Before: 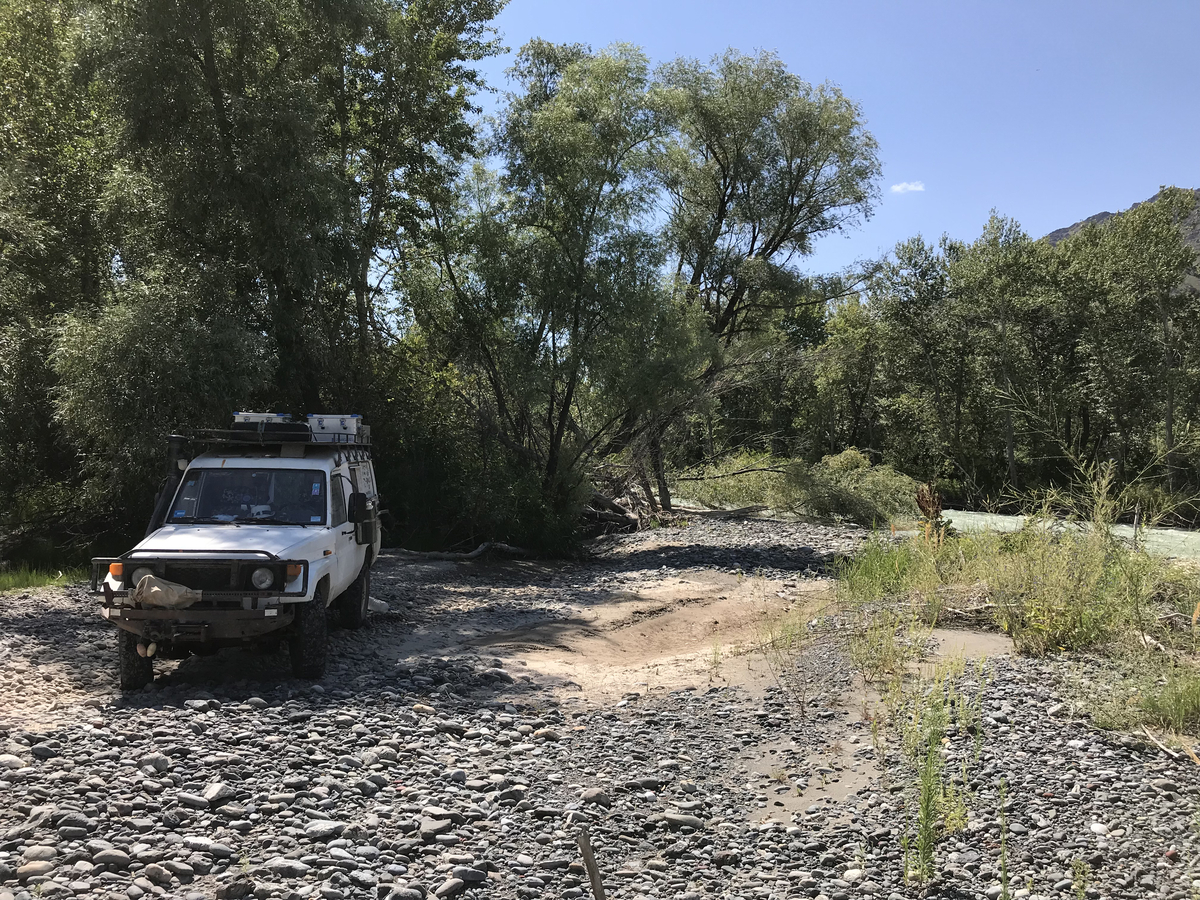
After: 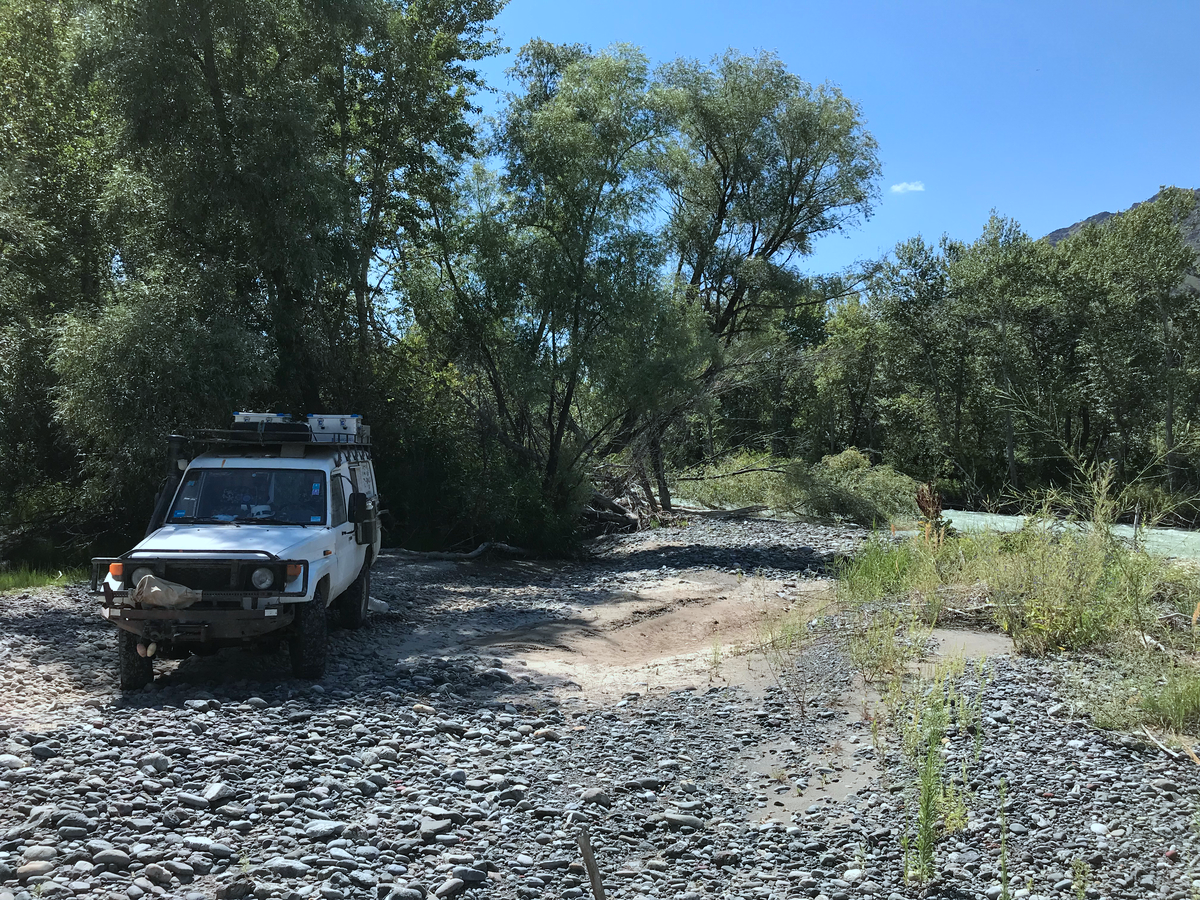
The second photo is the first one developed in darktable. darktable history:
color calibration: output R [0.972, 0.068, -0.094, 0], output G [-0.178, 1.216, -0.086, 0], output B [0.095, -0.136, 0.98, 0], x 0.37, y 0.382, temperature 4317.08 K, saturation algorithm version 1 (2020)
